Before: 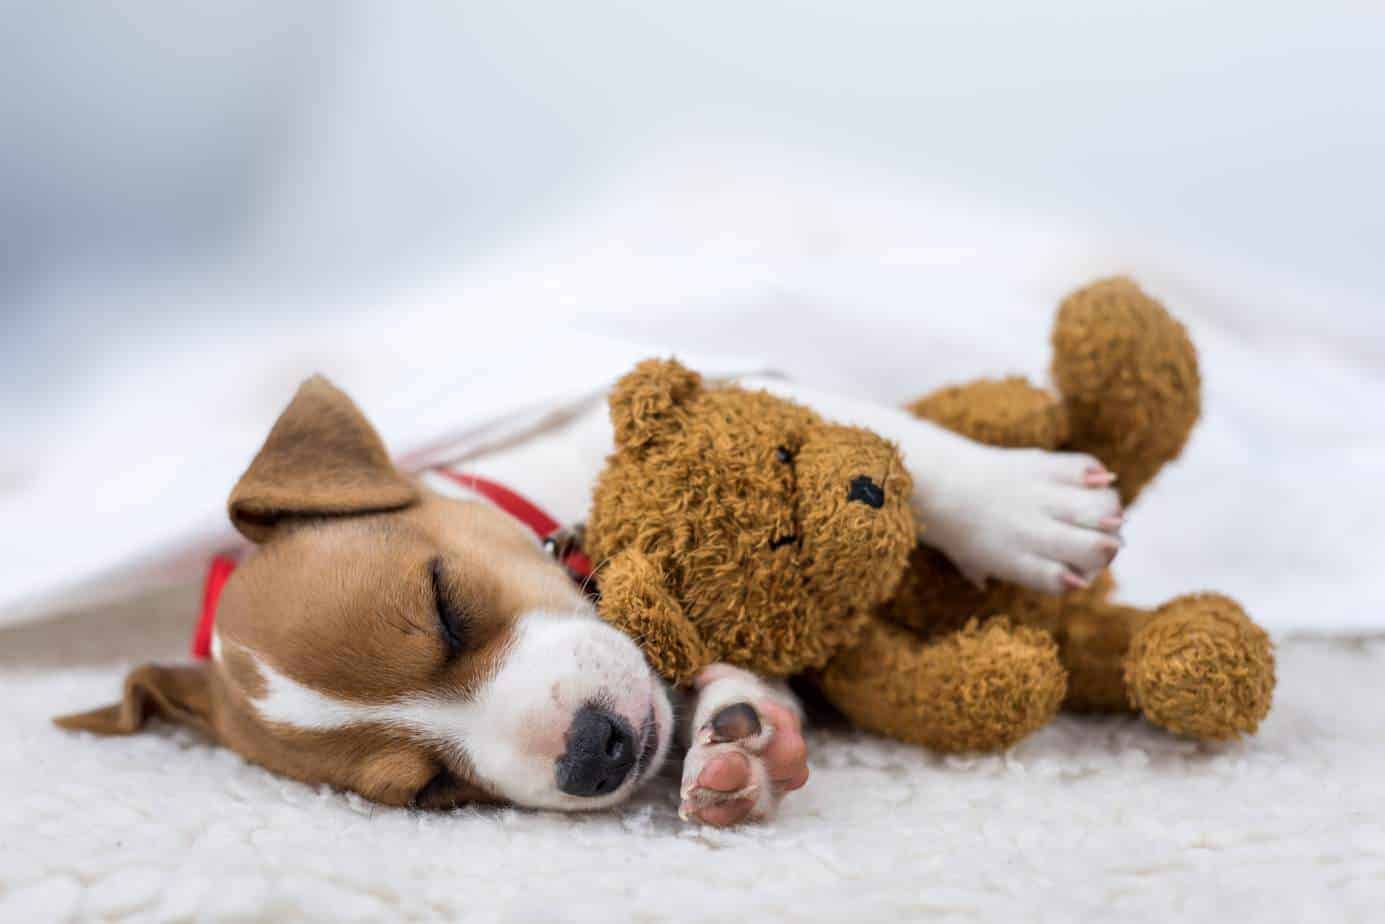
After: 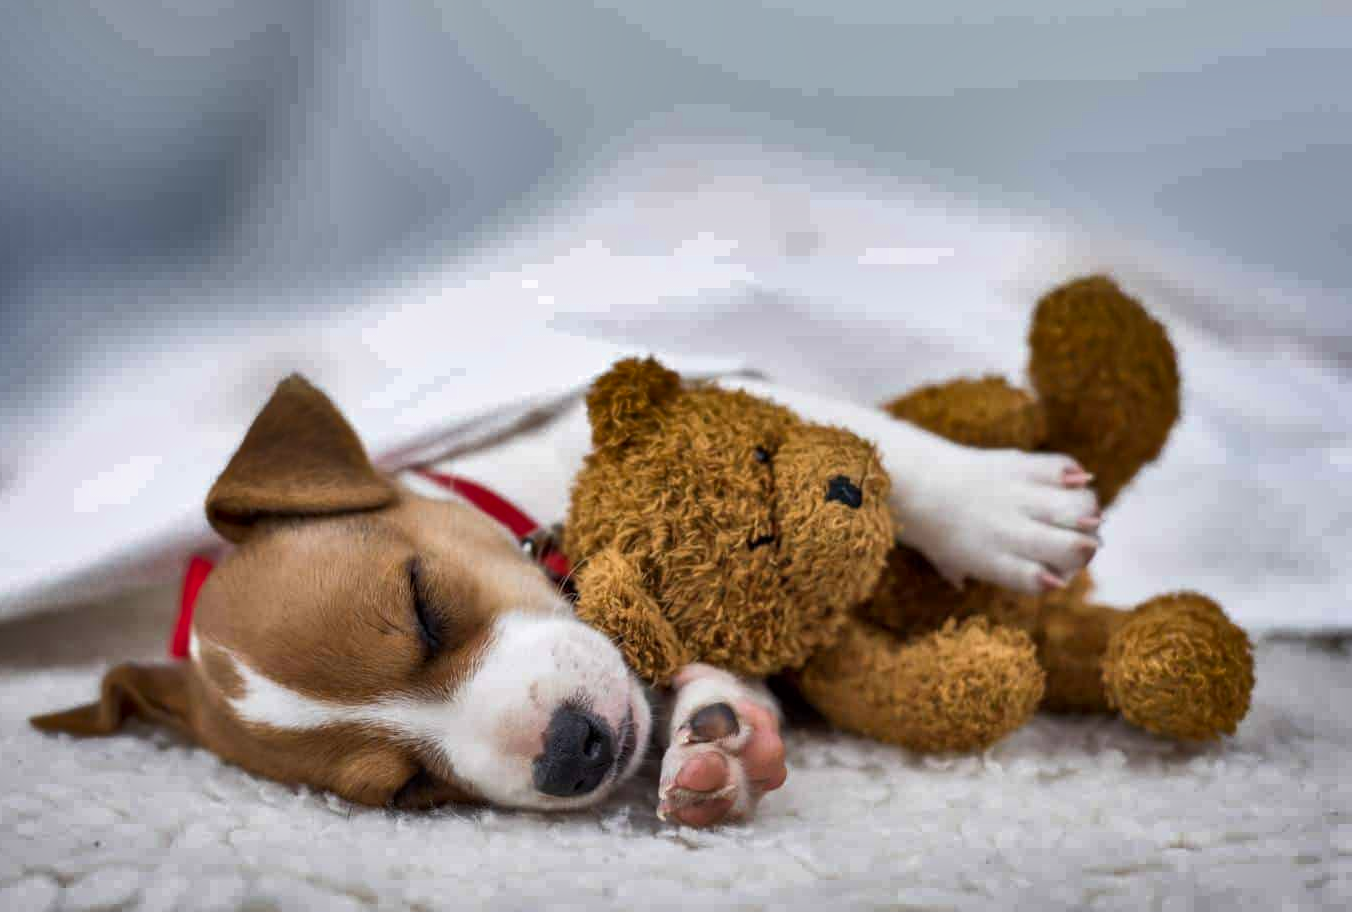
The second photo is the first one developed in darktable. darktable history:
local contrast: mode bilateral grid, contrast 99, coarseness 99, detail 108%, midtone range 0.2
crop and rotate: left 1.618%, right 0.738%, bottom 1.227%
shadows and highlights: shadows 24.5, highlights -78.32, soften with gaussian
